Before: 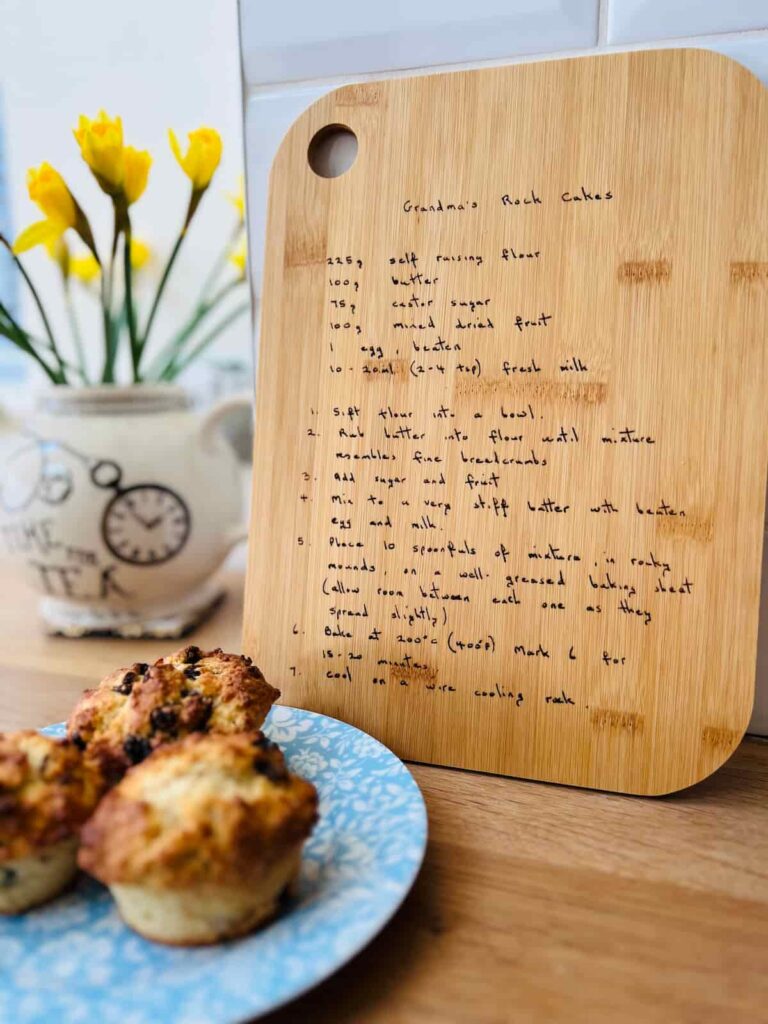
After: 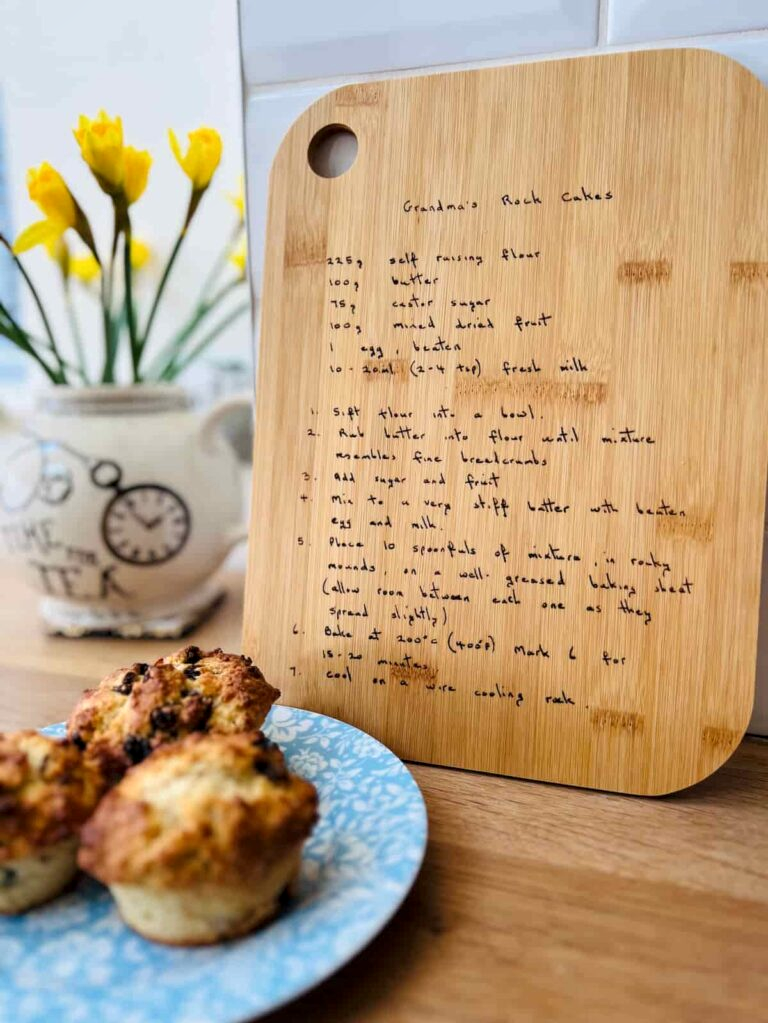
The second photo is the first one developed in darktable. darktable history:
local contrast: highlights 106%, shadows 99%, detail 120%, midtone range 0.2
crop: bottom 0.052%
